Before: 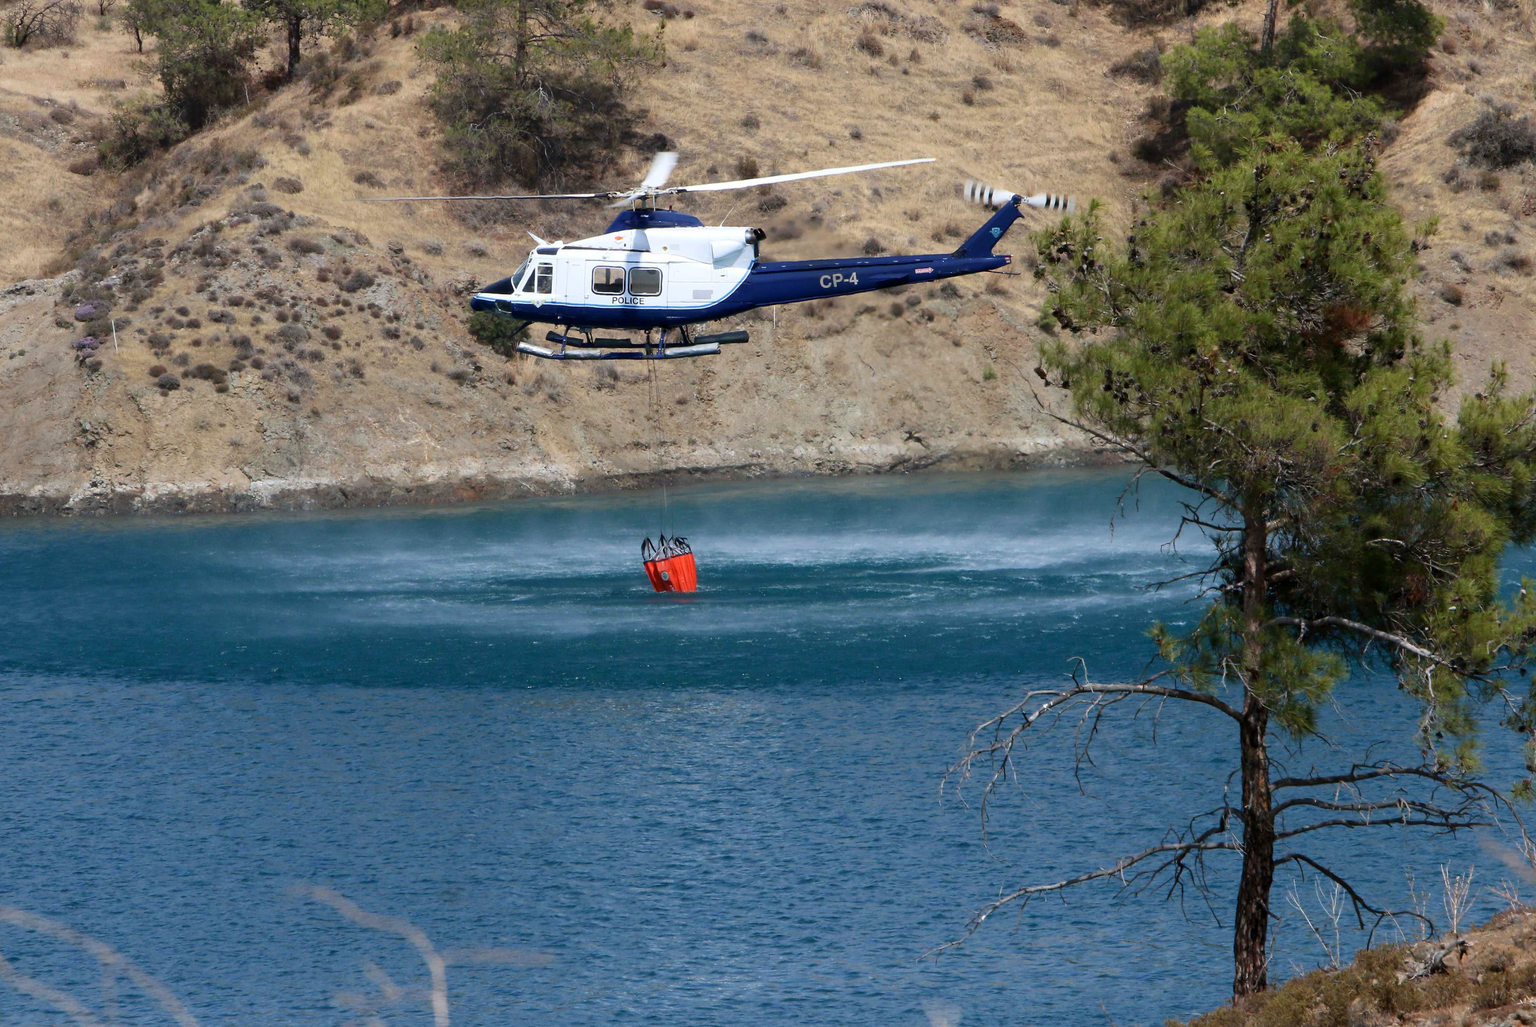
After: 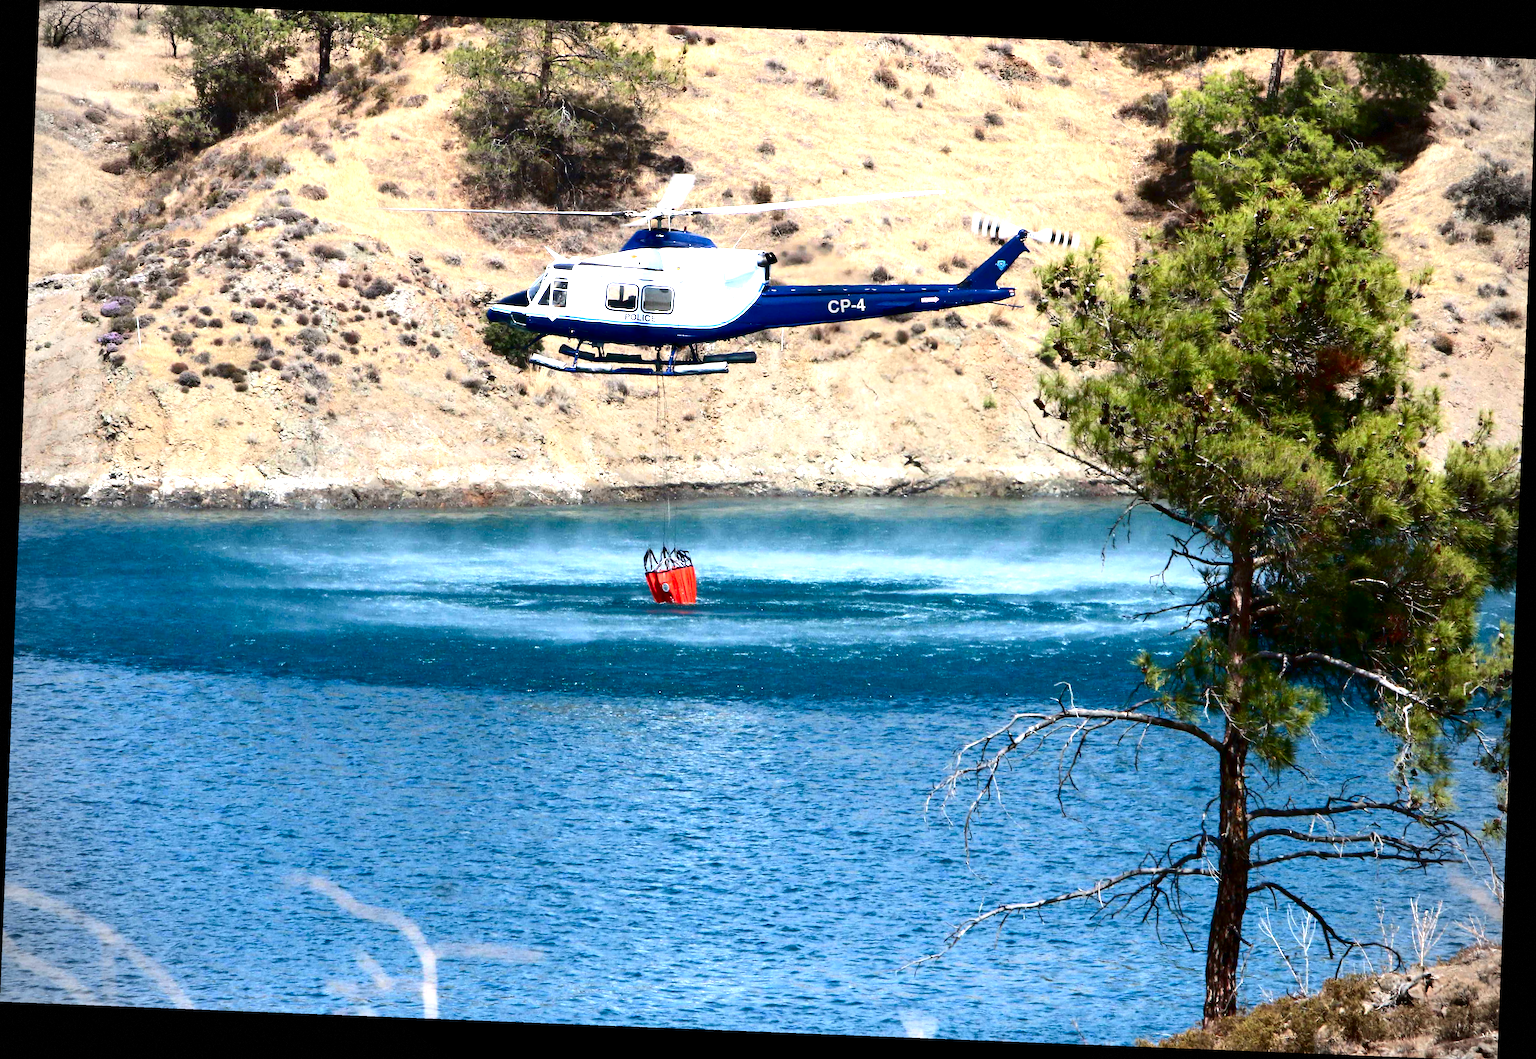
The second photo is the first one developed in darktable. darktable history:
crop and rotate: angle -2.27°
contrast brightness saturation: contrast 0.245, brightness -0.226, saturation 0.147
exposure: black level correction 0, exposure 1.494 EV, compensate highlight preservation false
vignetting: dithering 8-bit output
